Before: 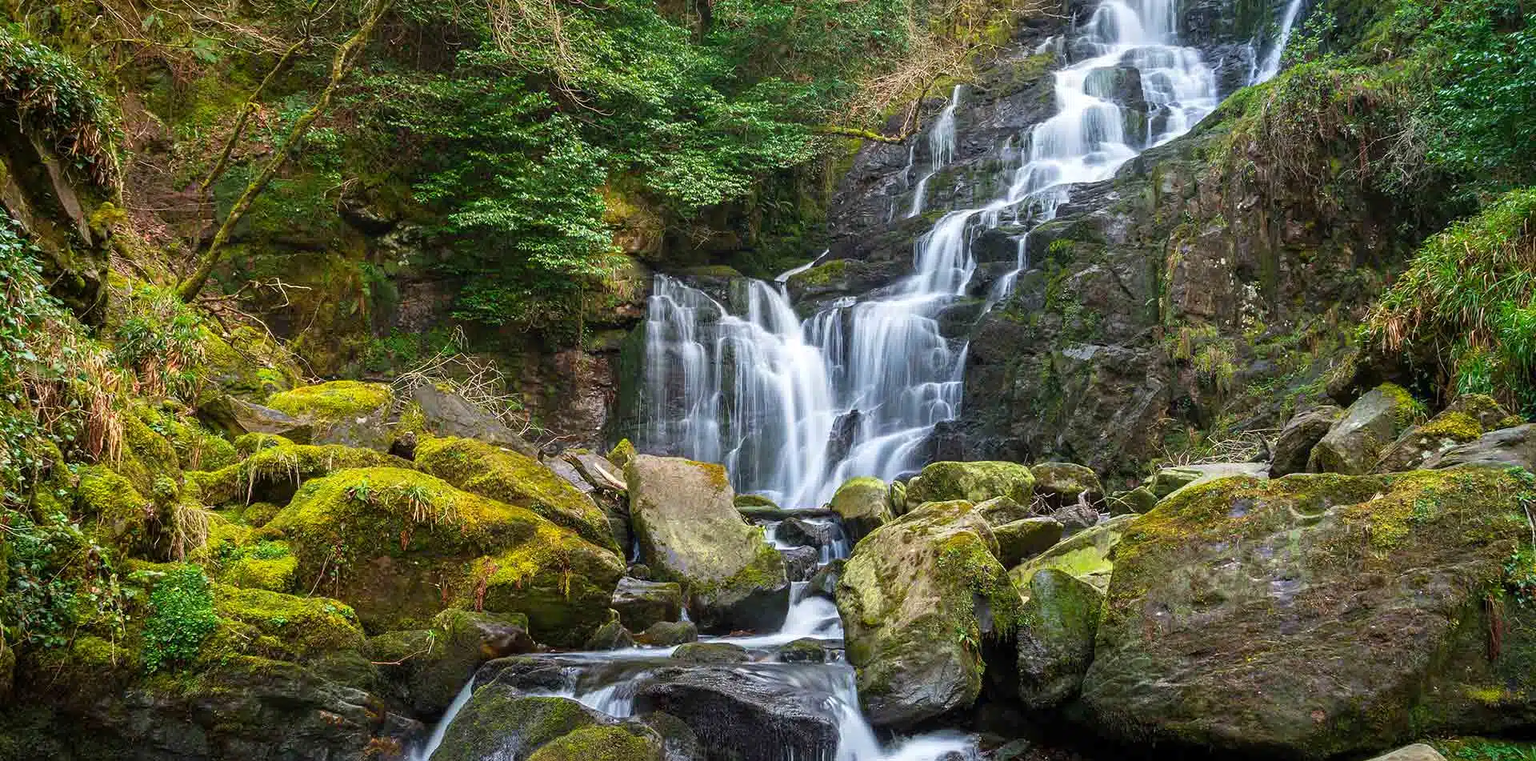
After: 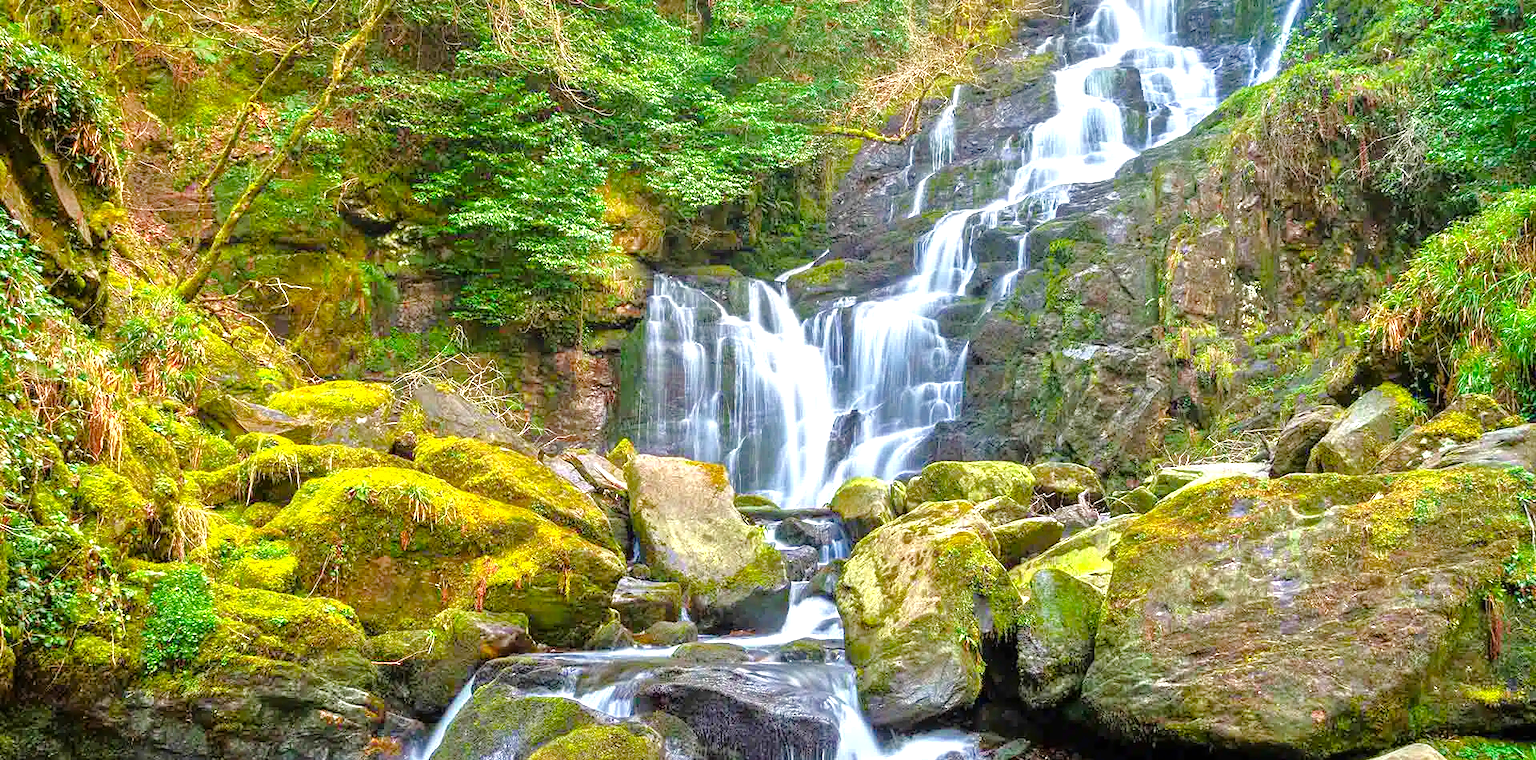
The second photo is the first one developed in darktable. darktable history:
exposure: black level correction 0, exposure 0.7 EV, compensate exposure bias true, compensate highlight preservation false
tone equalizer: -7 EV 0.15 EV, -6 EV 0.6 EV, -5 EV 1.15 EV, -4 EV 1.33 EV, -3 EV 1.15 EV, -2 EV 0.6 EV, -1 EV 0.15 EV, mask exposure compensation -0.5 EV
color balance rgb: linear chroma grading › global chroma 8.12%, perceptual saturation grading › global saturation 9.07%, perceptual saturation grading › highlights -13.84%, perceptual saturation grading › mid-tones 14.88%, perceptual saturation grading › shadows 22.8%, perceptual brilliance grading › highlights 2.61%, global vibrance 12.07%
